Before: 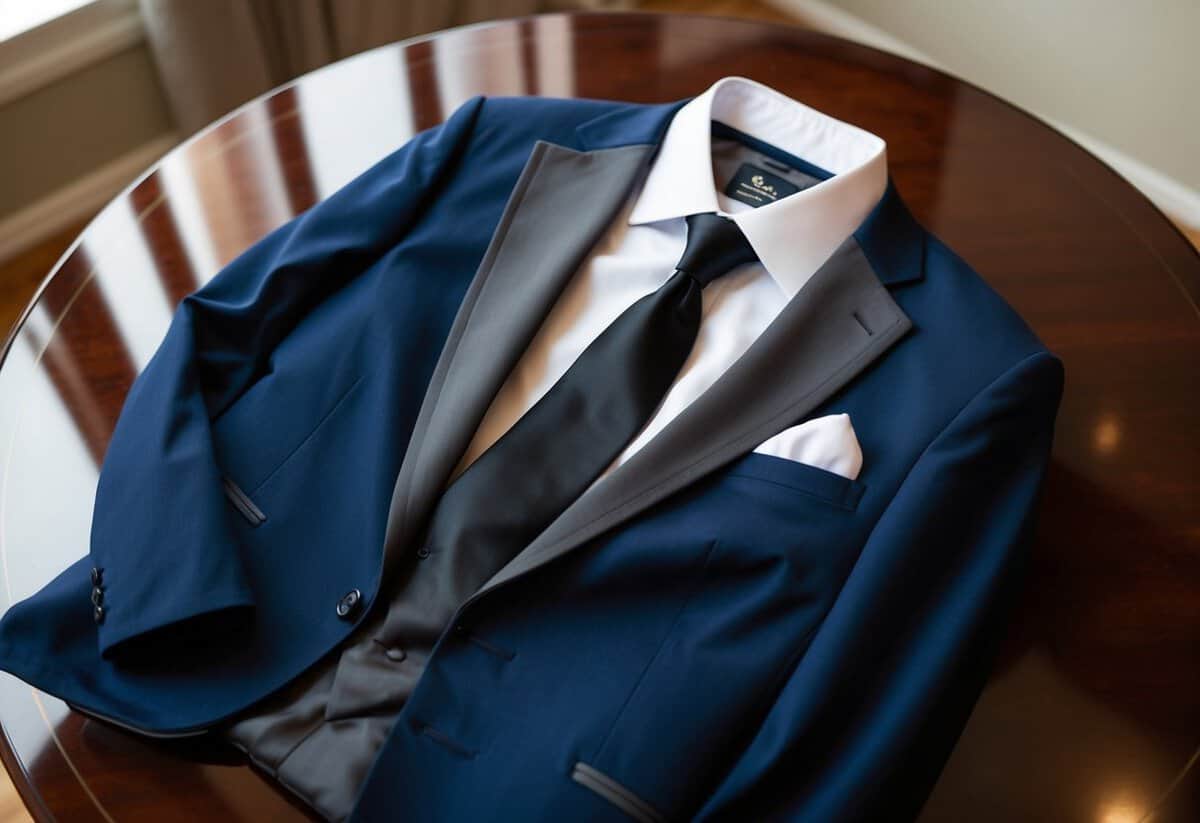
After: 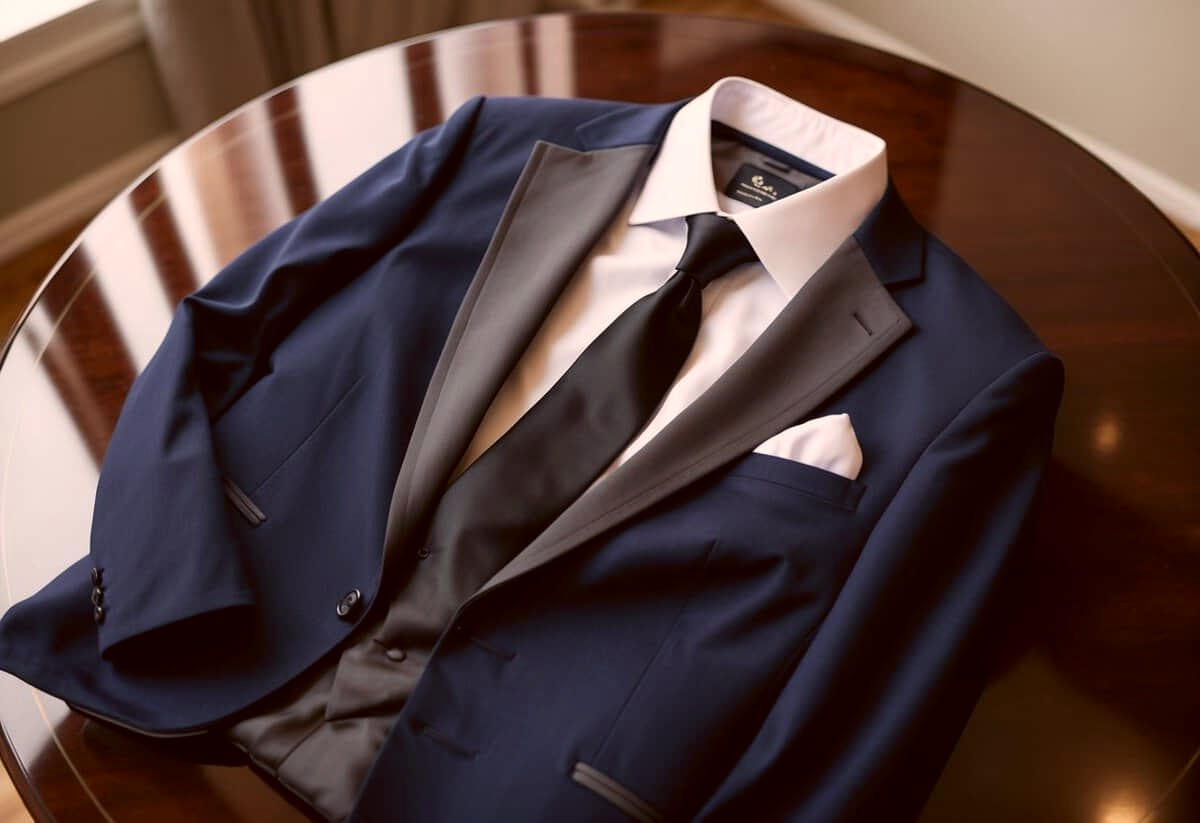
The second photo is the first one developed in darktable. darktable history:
color correction: highlights a* 10.25, highlights b* 9.69, shadows a* 7.81, shadows b* 8.52, saturation 0.81
